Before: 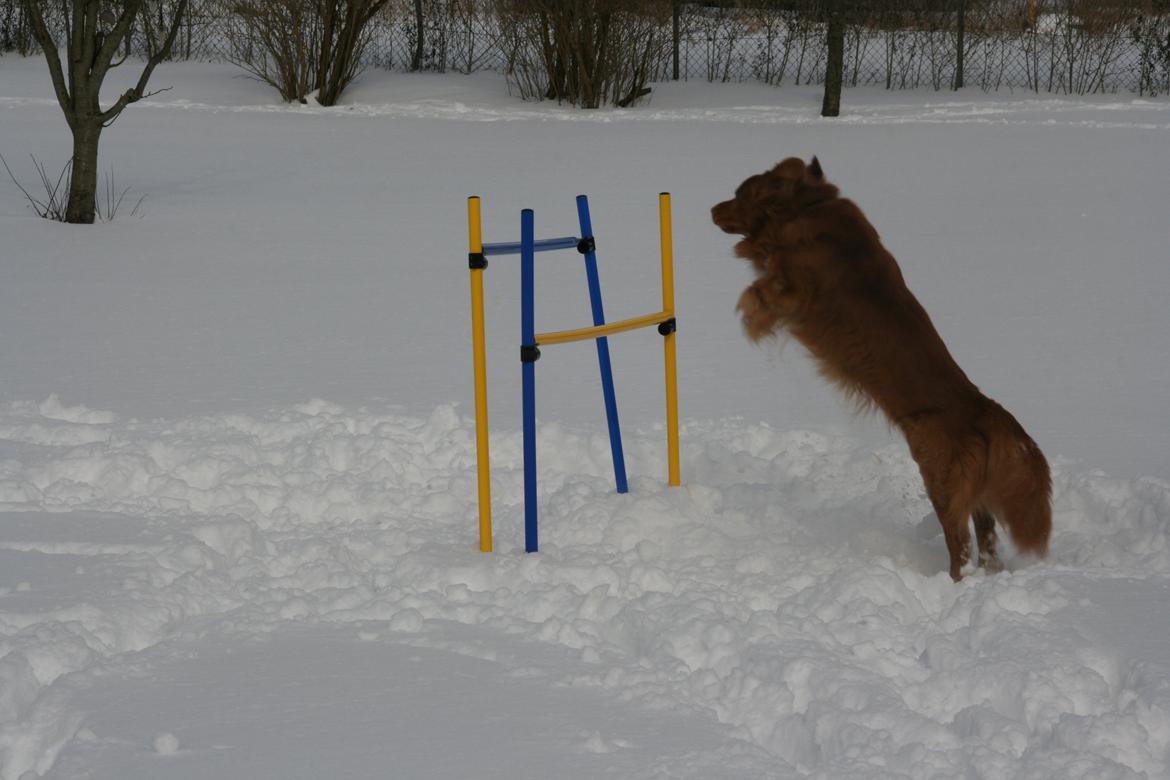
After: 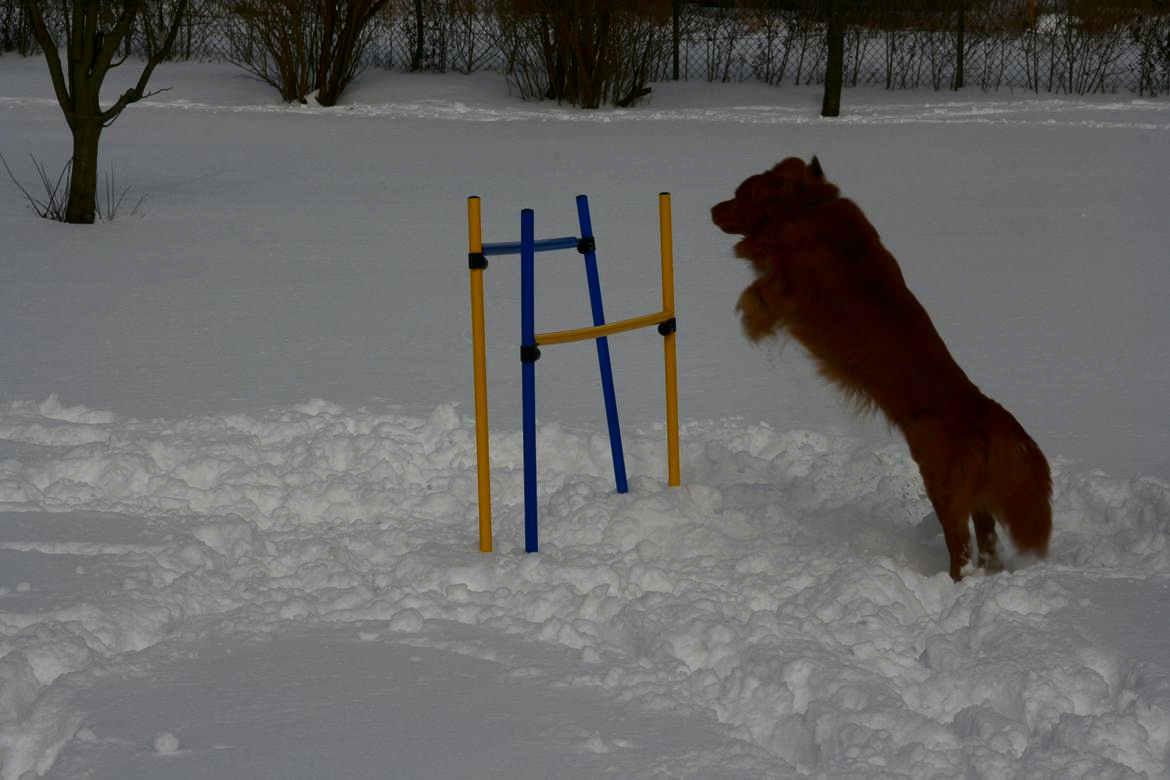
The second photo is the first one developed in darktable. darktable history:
contrast brightness saturation: contrast 0.127, brightness -0.223, saturation 0.139
